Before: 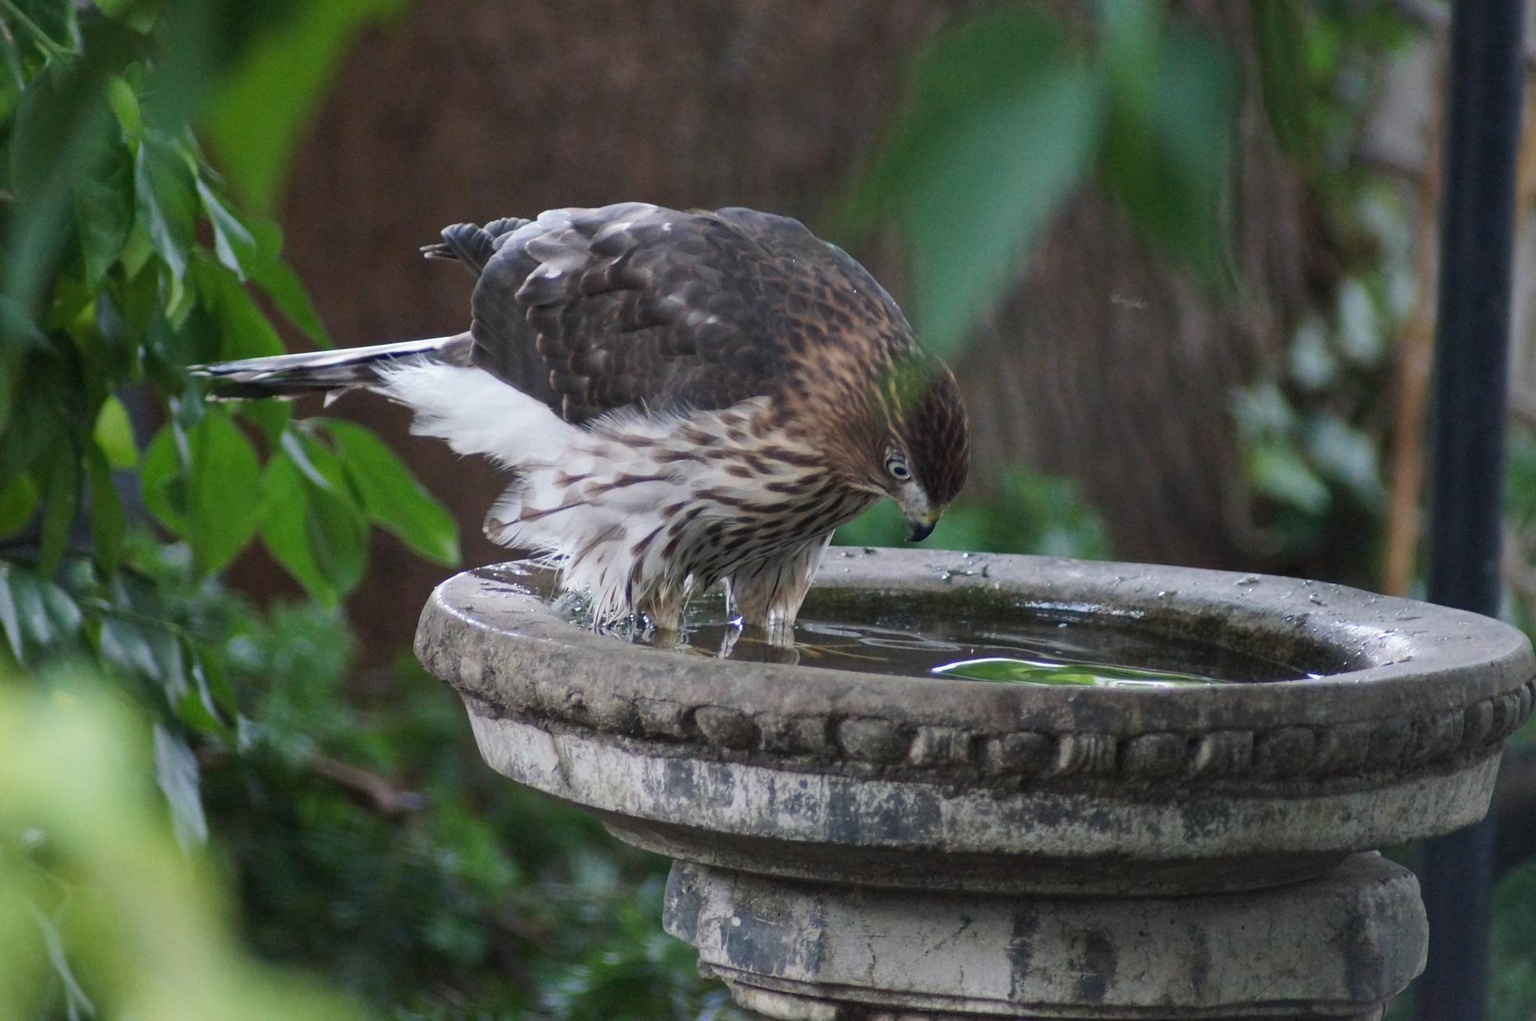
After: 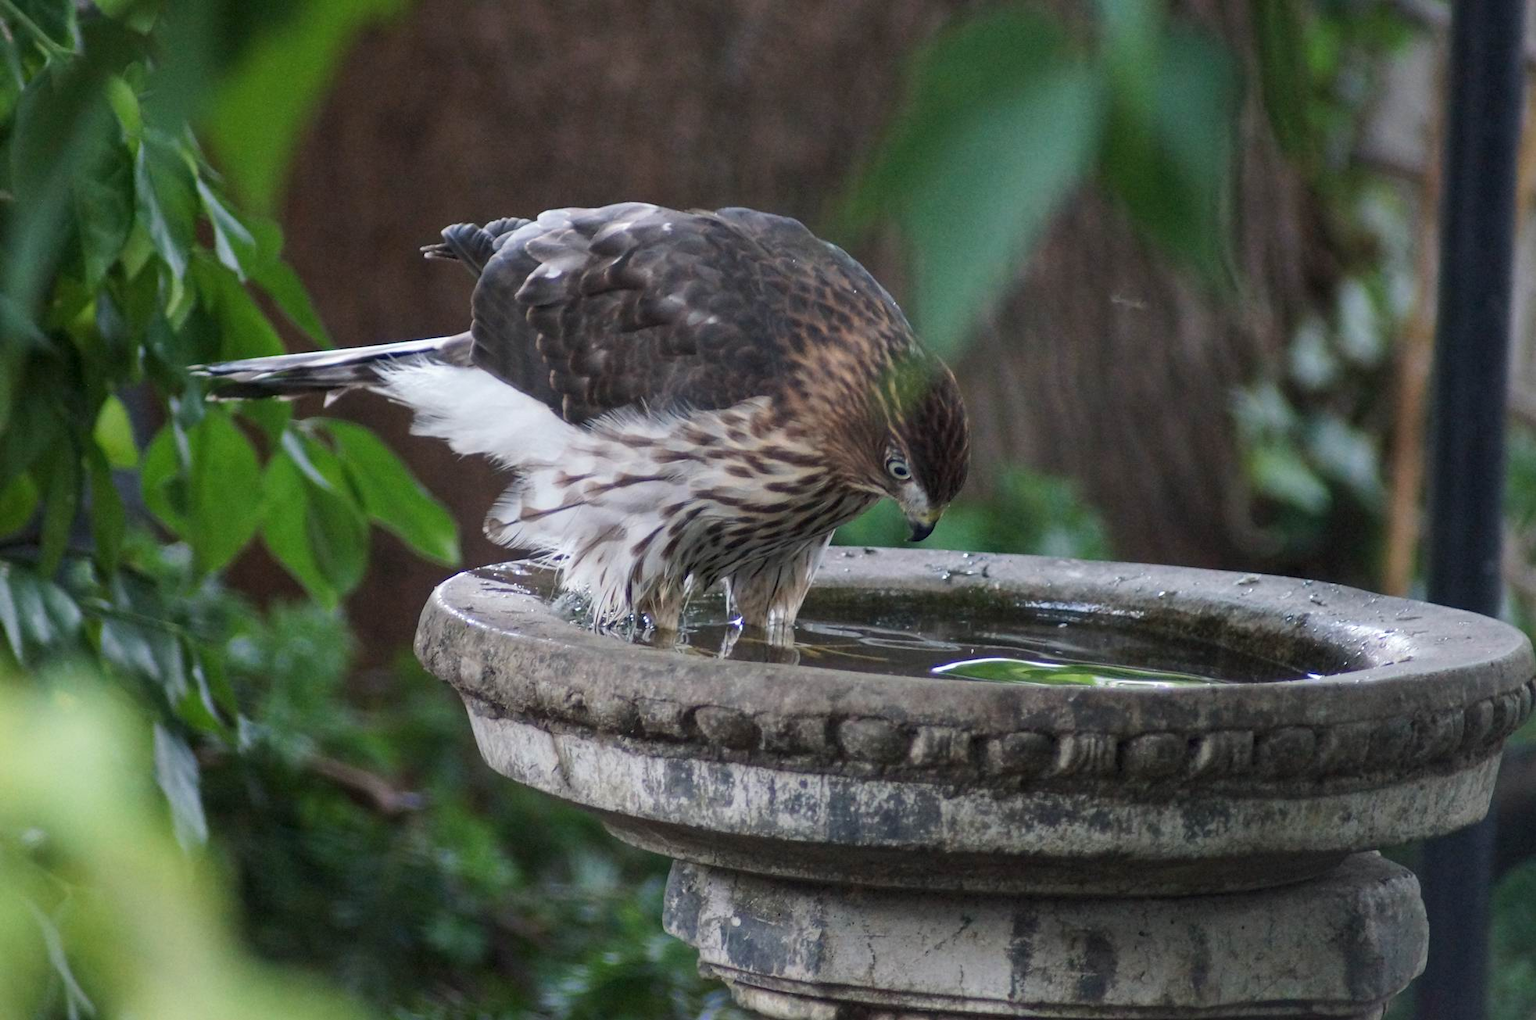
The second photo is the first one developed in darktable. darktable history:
rotate and perspective: crop left 0, crop top 0
local contrast: highlights 100%, shadows 100%, detail 120%, midtone range 0.2
